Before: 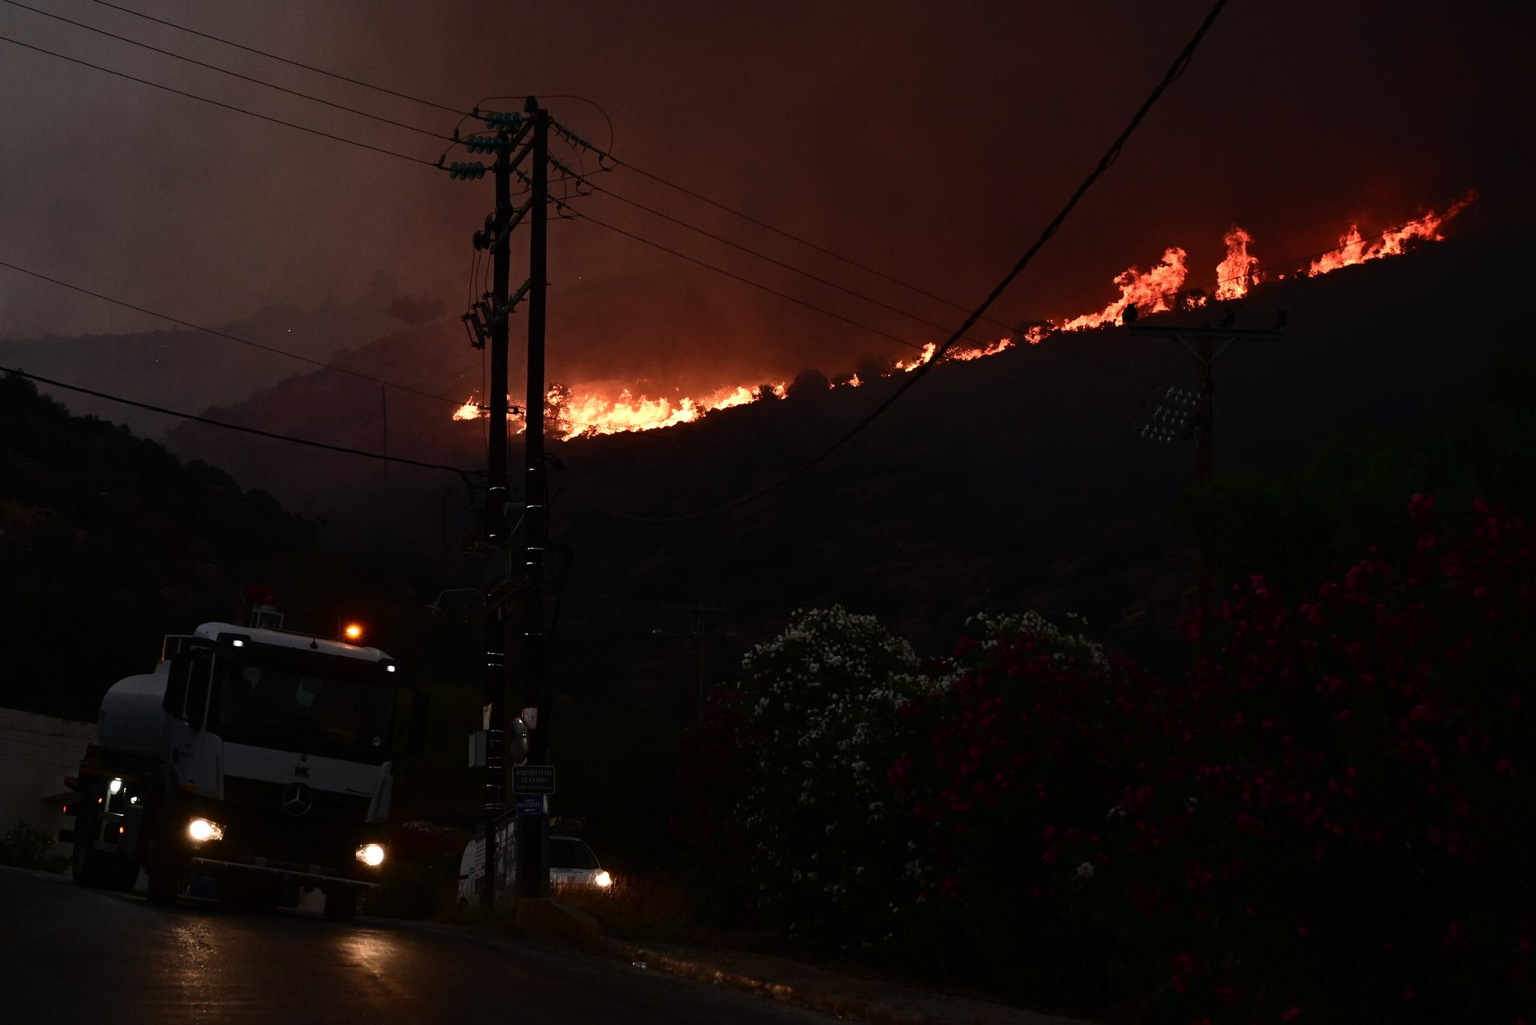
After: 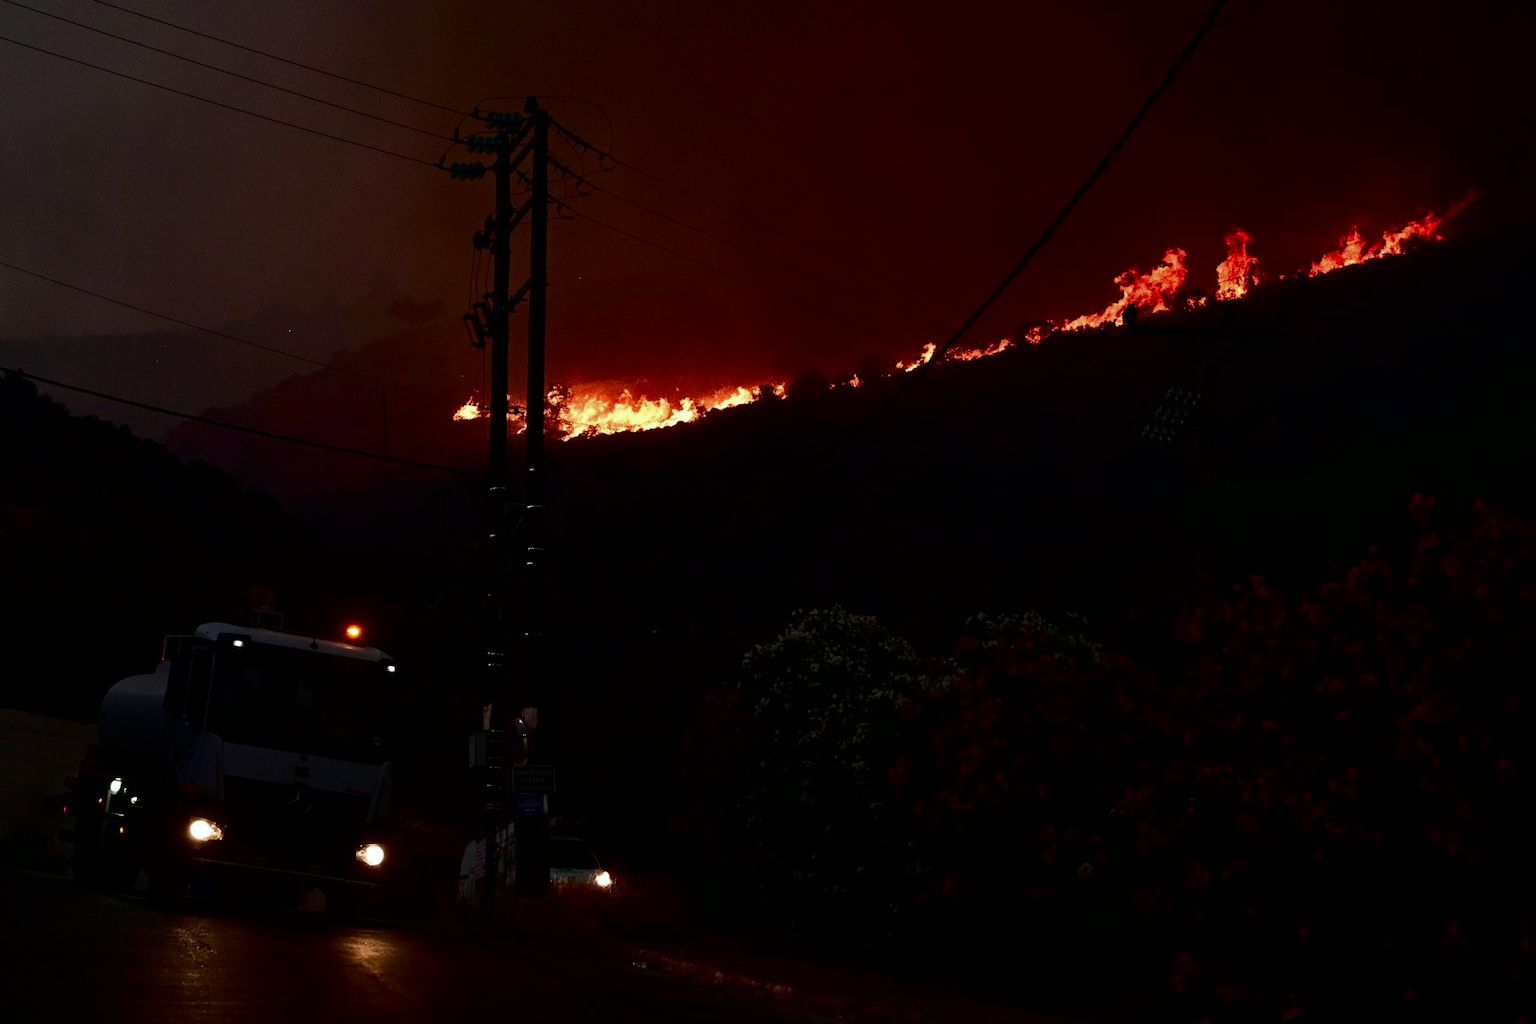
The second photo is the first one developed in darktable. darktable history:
white balance: red 0.986, blue 1.01
grain: coarseness 0.09 ISO, strength 40%
contrast brightness saturation: brightness -0.25, saturation 0.2
